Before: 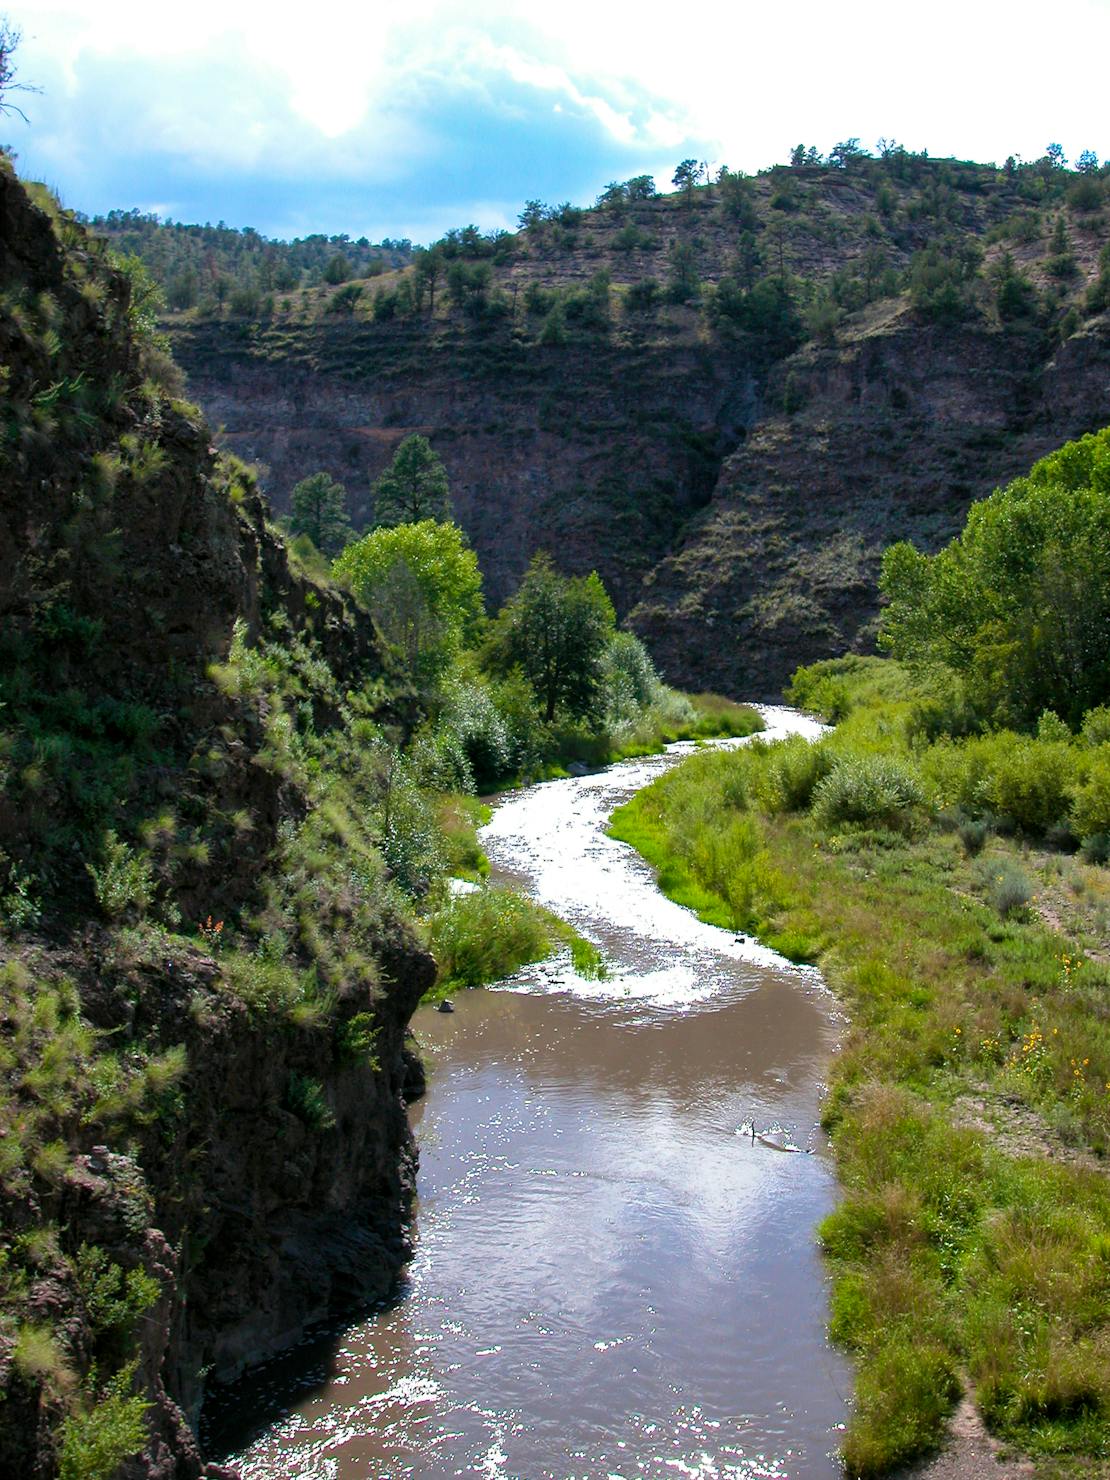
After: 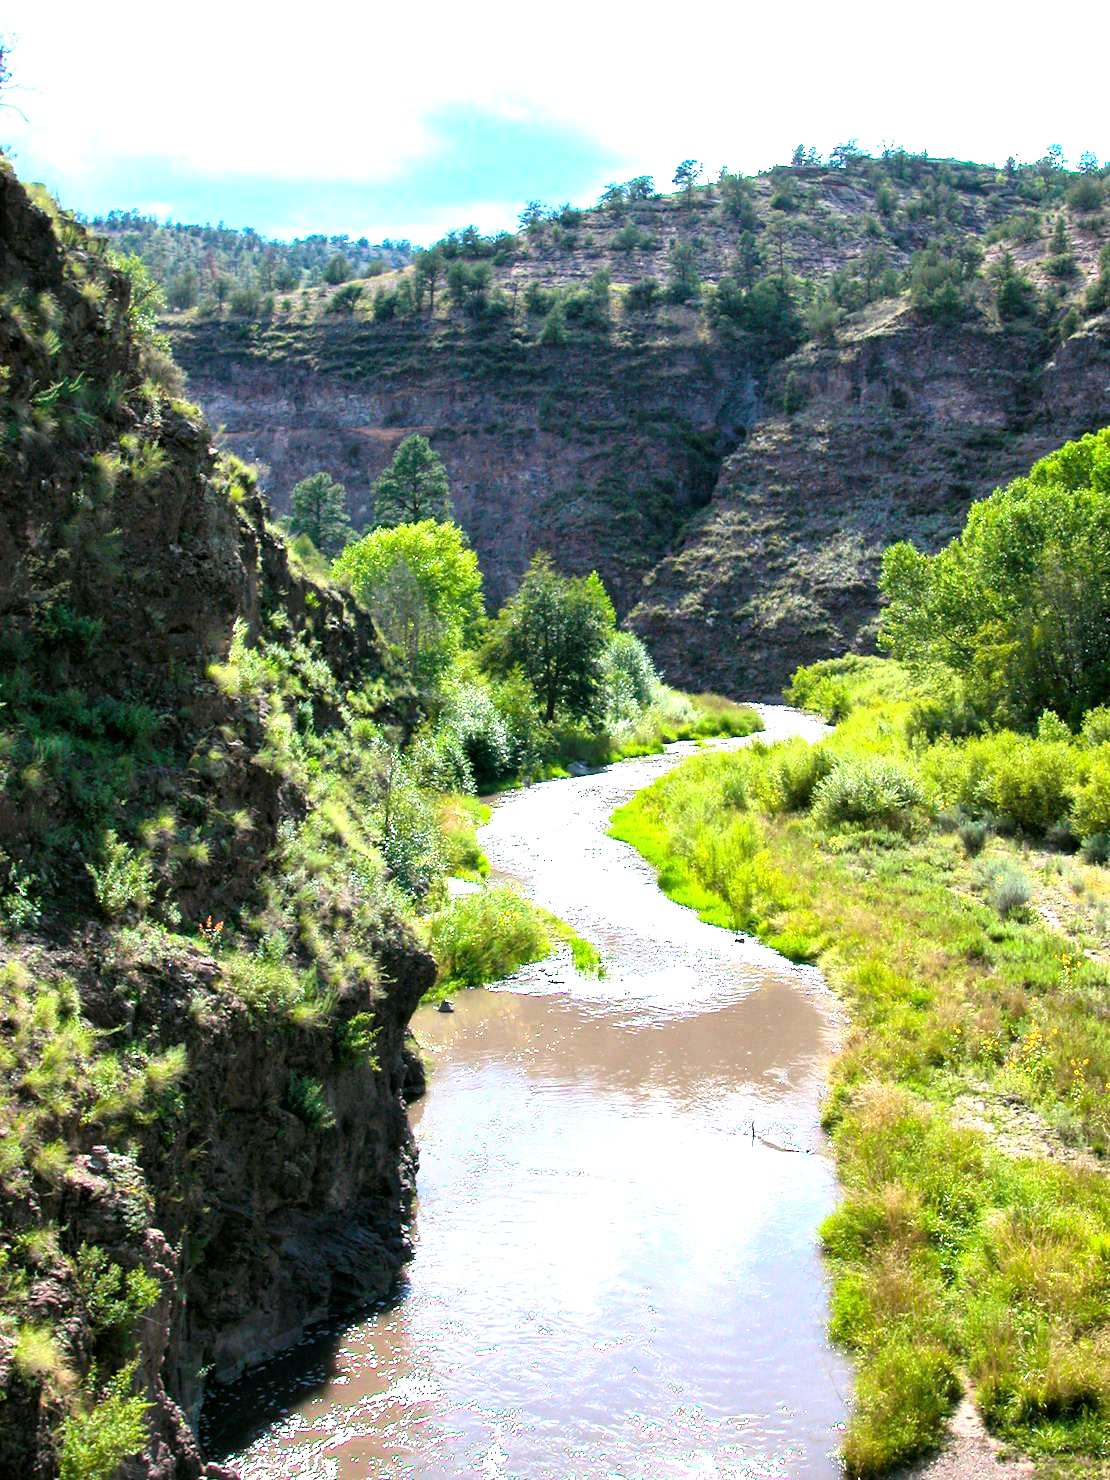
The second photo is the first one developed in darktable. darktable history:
exposure: black level correction 0, exposure 1.5 EV, compensate exposure bias true, compensate highlight preservation false
rgb curve: curves: ch0 [(0, 0) (0.078, 0.051) (0.929, 0.956) (1, 1)], compensate middle gray true
